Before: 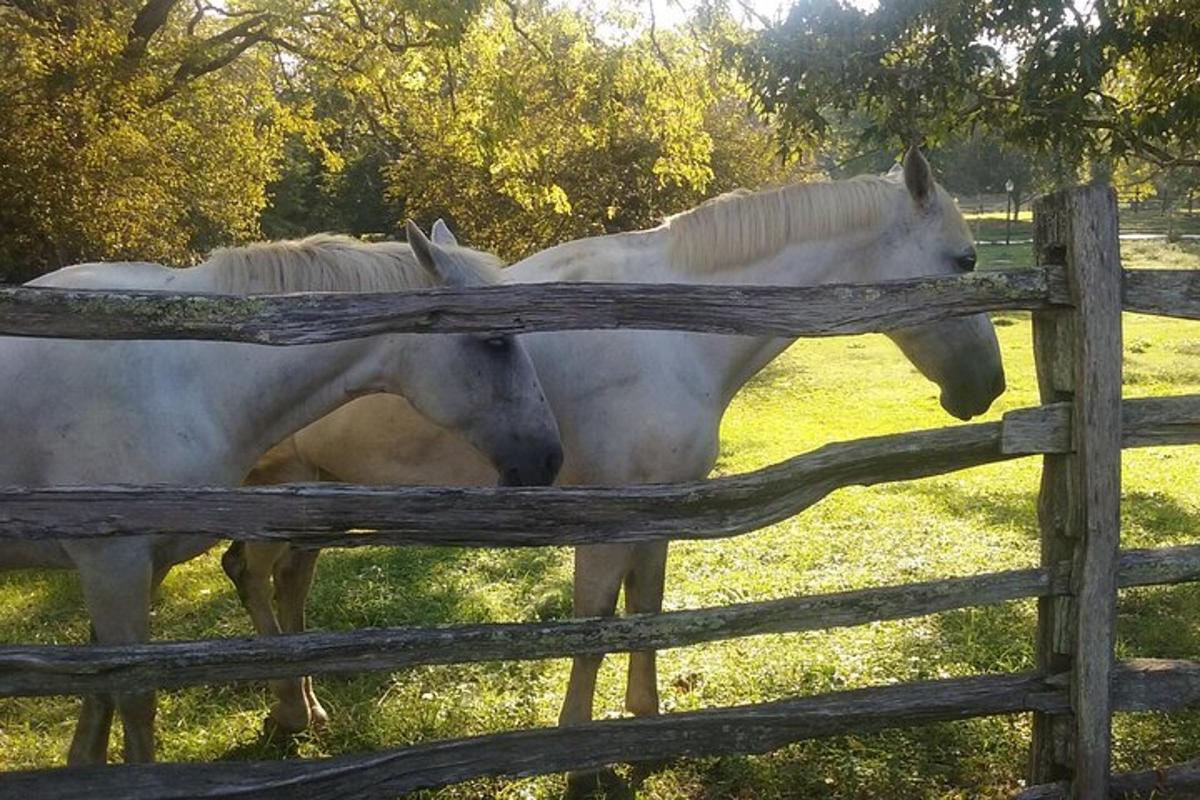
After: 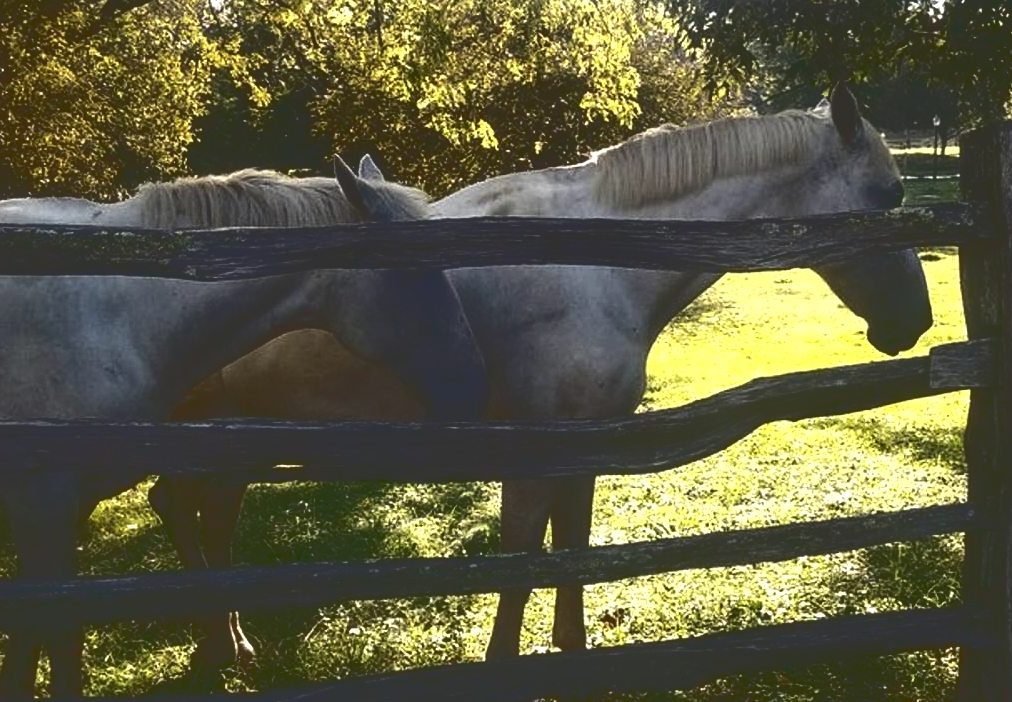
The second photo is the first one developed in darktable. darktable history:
base curve: curves: ch0 [(0, 0.036) (0.083, 0.04) (0.804, 1)]
crop: left 6.126%, top 8.228%, right 9.534%, bottom 4.021%
local contrast: detail 134%, midtone range 0.747
tone equalizer: edges refinement/feathering 500, mask exposure compensation -1.57 EV, preserve details no
